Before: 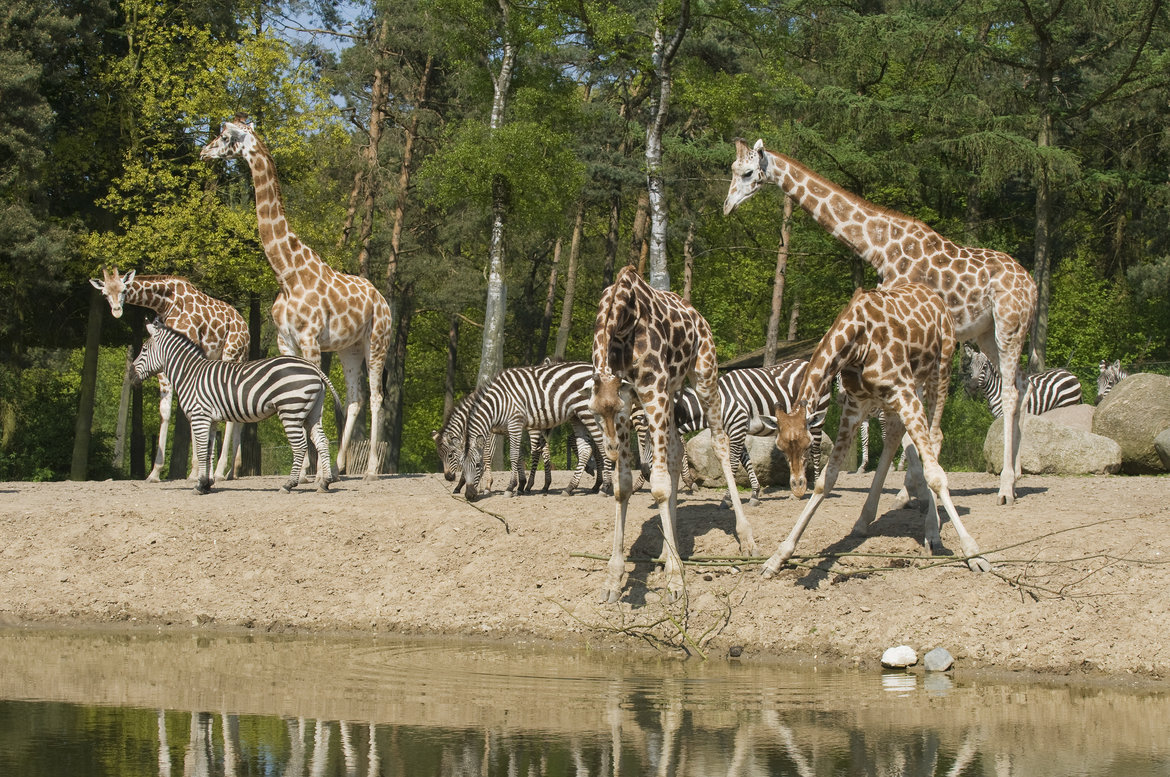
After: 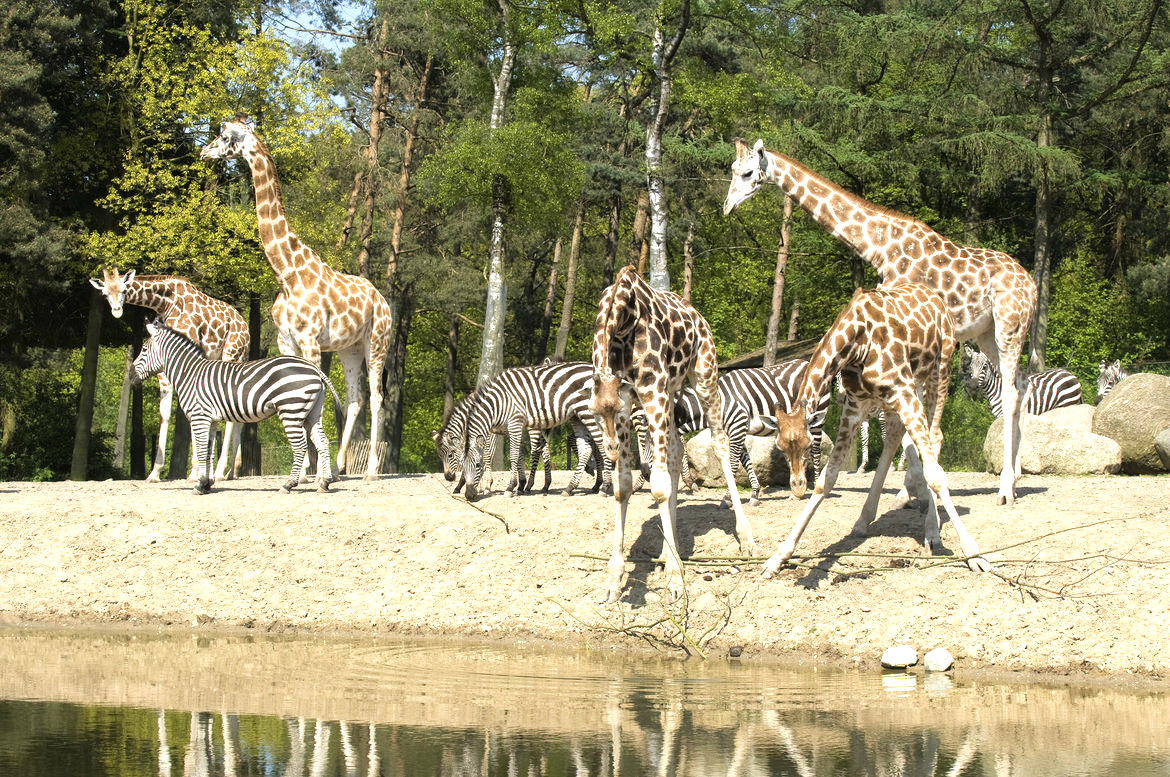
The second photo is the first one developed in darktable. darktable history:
tone equalizer: -8 EV -1.12 EV, -7 EV -1.05 EV, -6 EV -0.857 EV, -5 EV -0.618 EV, -3 EV 0.574 EV, -2 EV 0.844 EV, -1 EV 0.992 EV, +0 EV 1.07 EV
